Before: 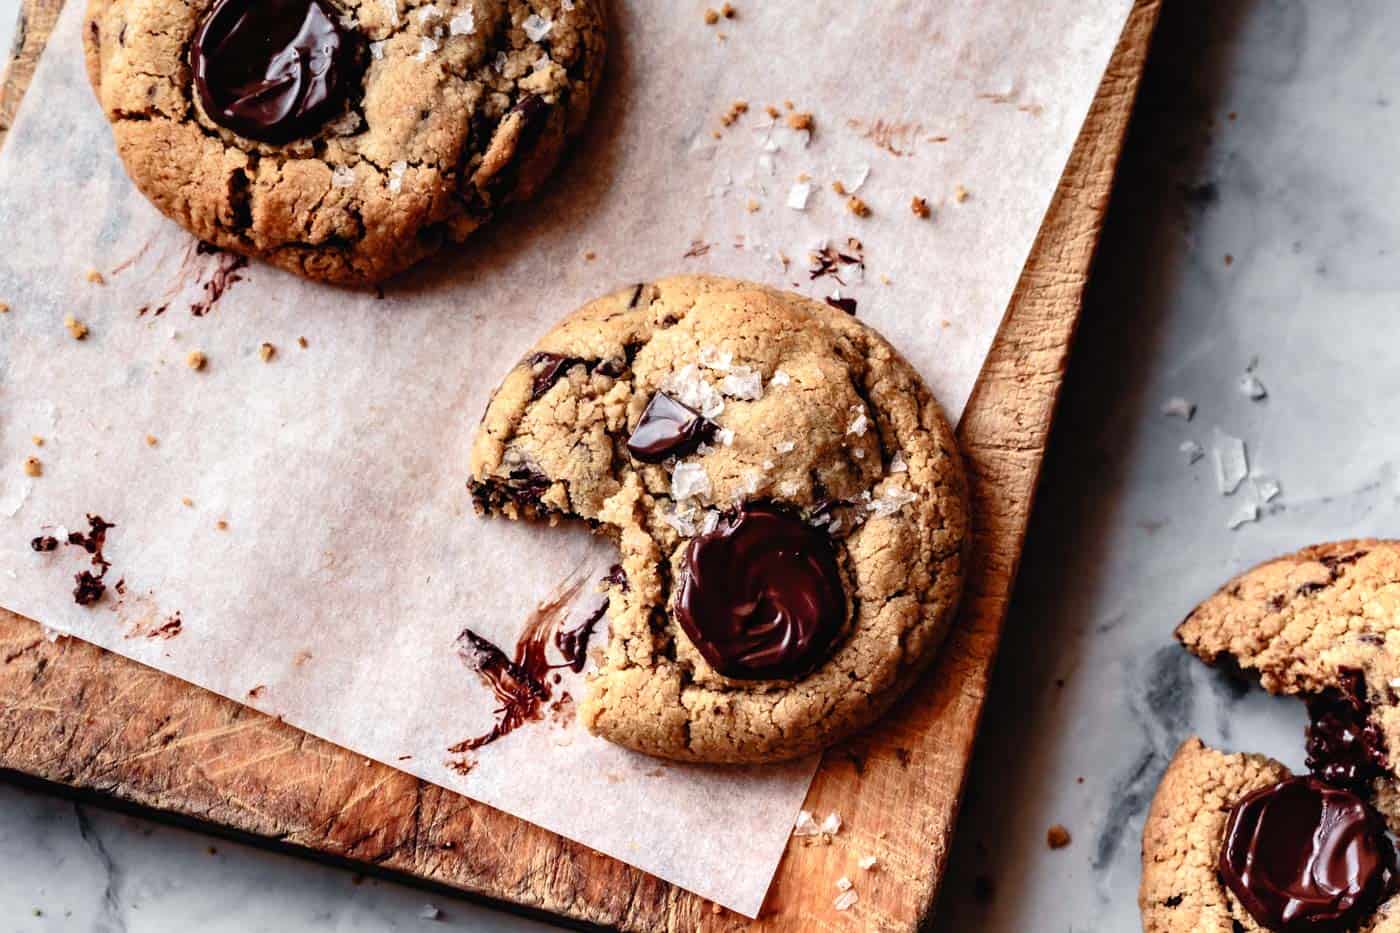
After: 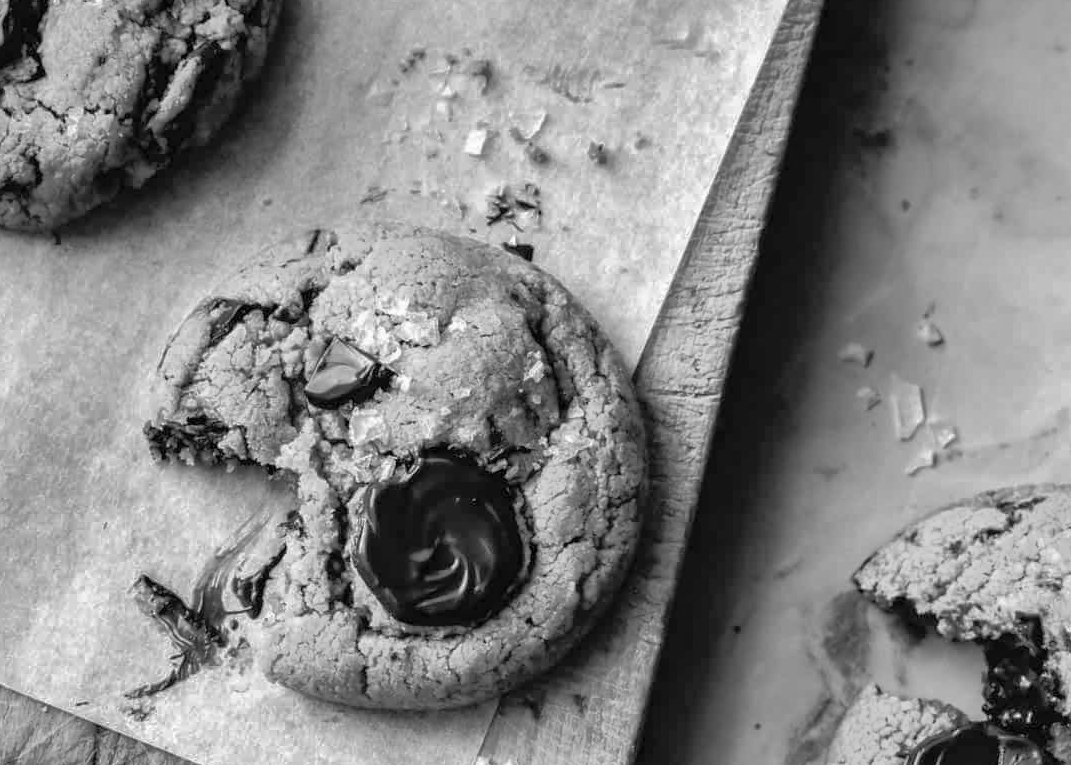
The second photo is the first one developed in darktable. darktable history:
crop: left 23.095%, top 5.827%, bottom 11.854%
color zones: curves: ch0 [(0.004, 0.588) (0.116, 0.636) (0.259, 0.476) (0.423, 0.464) (0.75, 0.5)]; ch1 [(0, 0) (0.143, 0) (0.286, 0) (0.429, 0) (0.571, 0) (0.714, 0) (0.857, 0)]
shadows and highlights: shadows 60, highlights -60
color correction: highlights a* 4.02, highlights b* 4.98, shadows a* -7.55, shadows b* 4.98
white balance: red 0.926, green 1.003, blue 1.133
